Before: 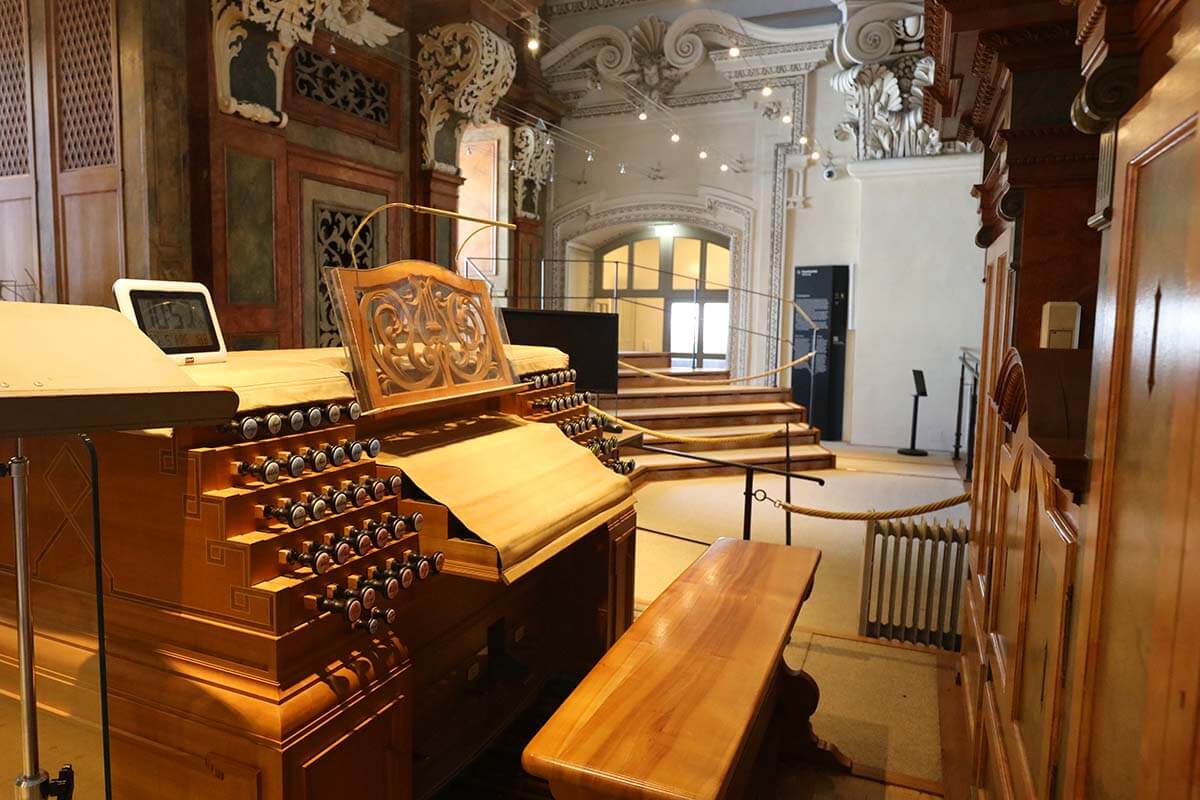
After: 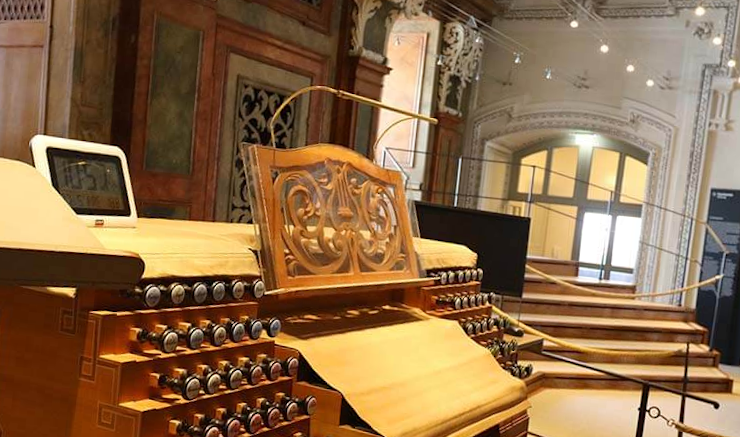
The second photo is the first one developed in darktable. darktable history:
crop and rotate: angle -5.58°, left 2.096%, top 7.005%, right 27.47%, bottom 30.655%
